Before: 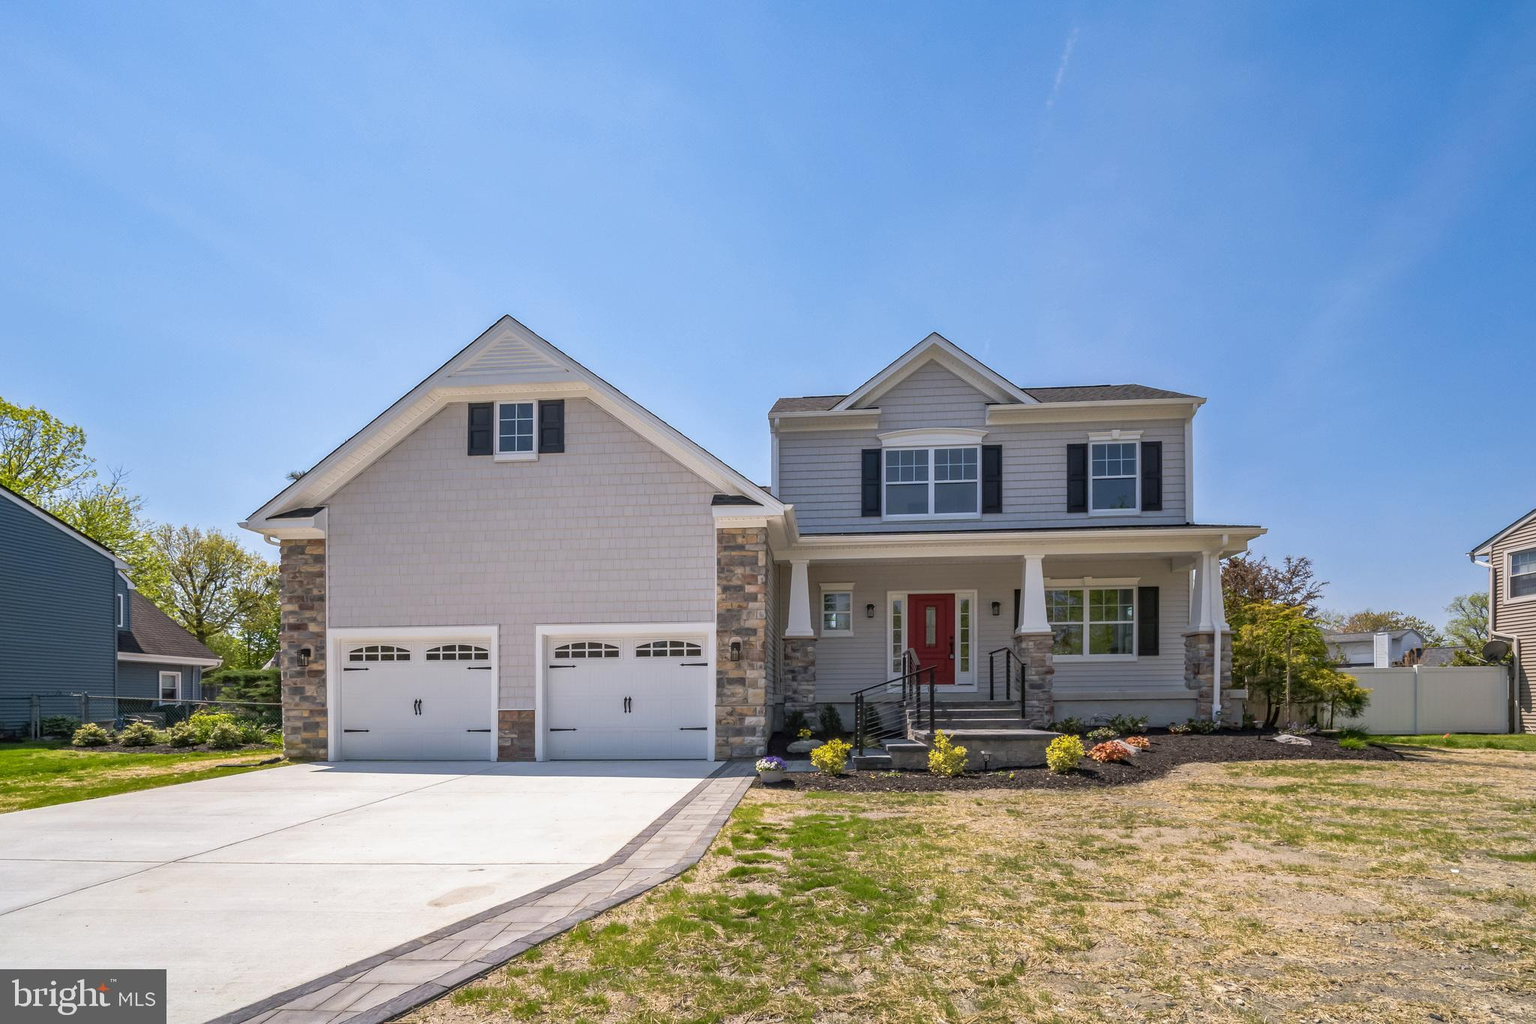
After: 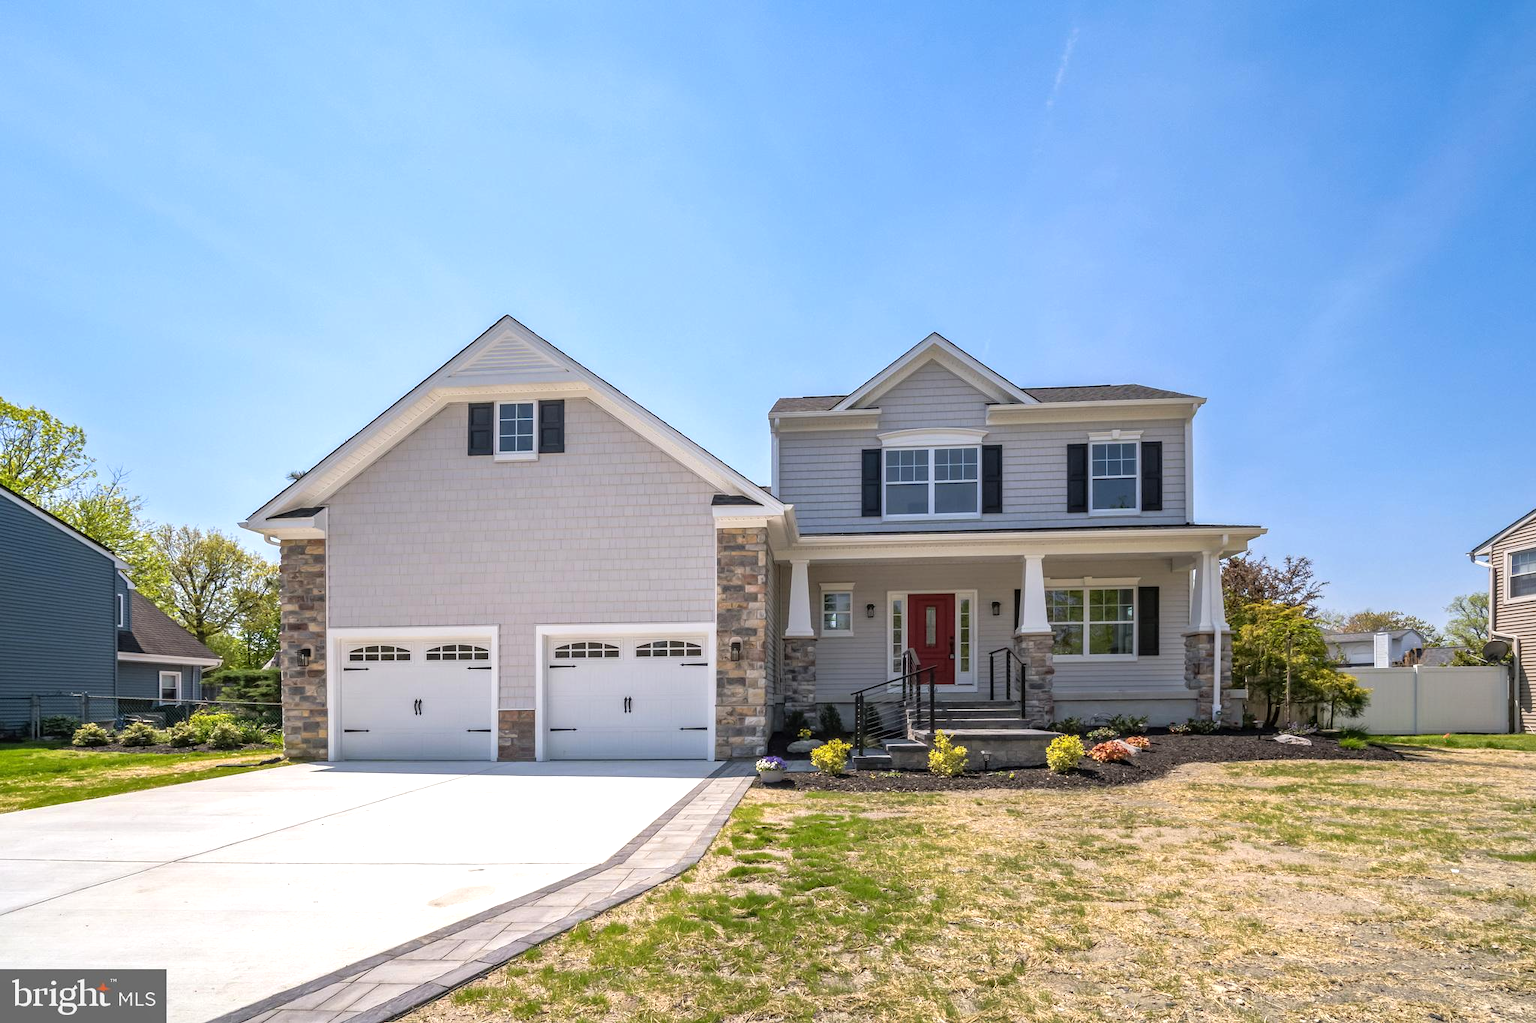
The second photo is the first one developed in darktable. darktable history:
tone equalizer: -8 EV -0.421 EV, -7 EV -0.394 EV, -6 EV -0.331 EV, -5 EV -0.23 EV, -3 EV 0.224 EV, -2 EV 0.356 EV, -1 EV 0.366 EV, +0 EV 0.41 EV, mask exposure compensation -0.485 EV
